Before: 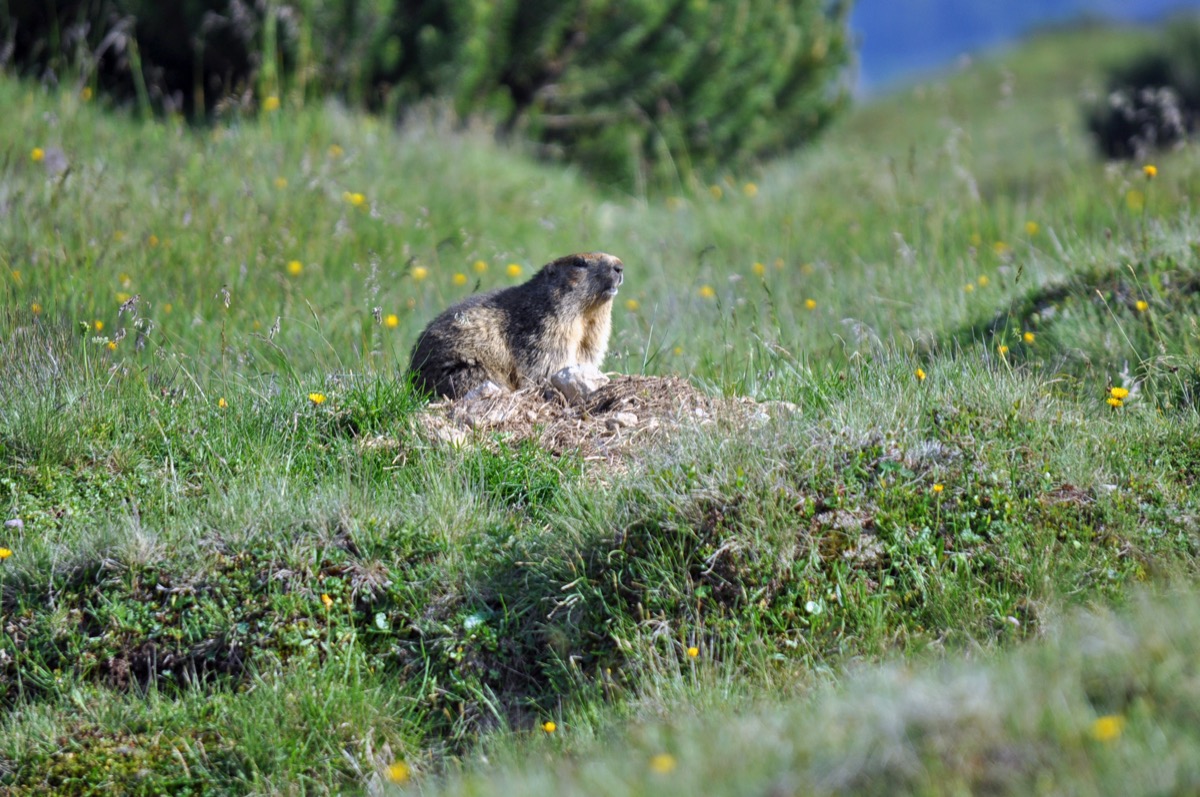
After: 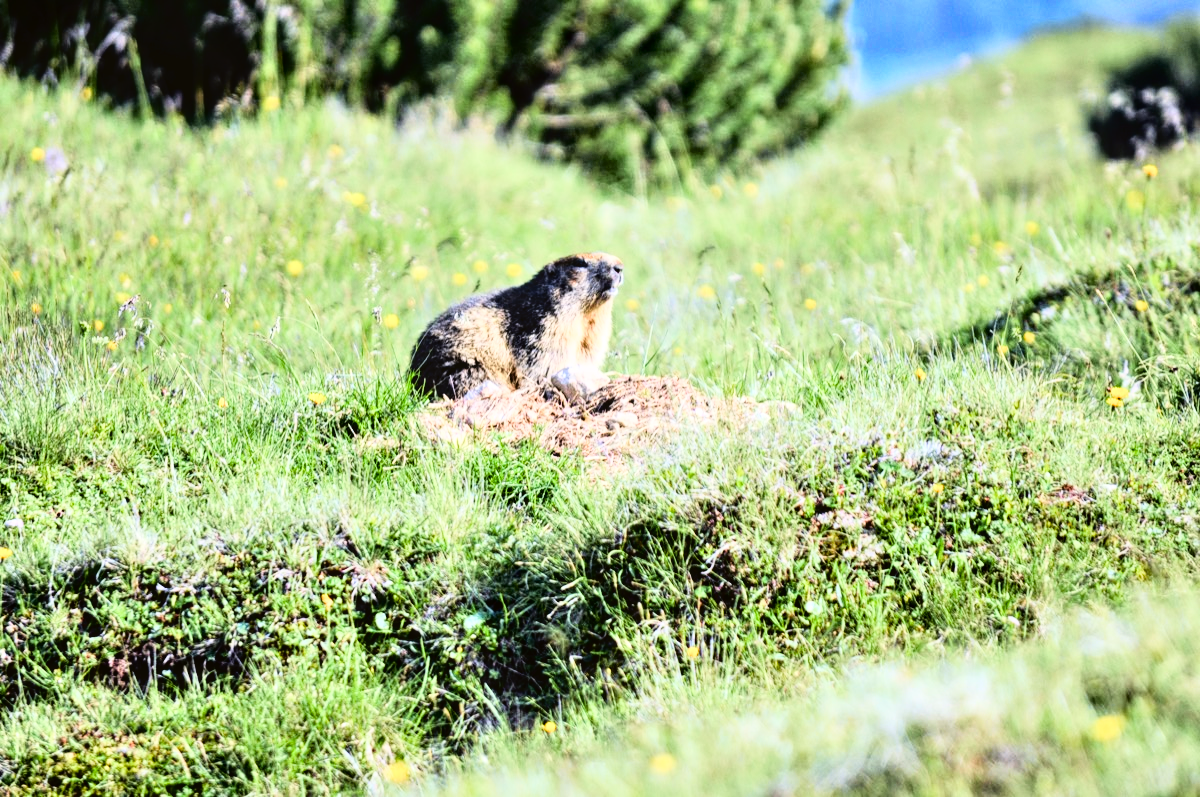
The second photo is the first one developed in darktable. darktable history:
tone curve: curves: ch0 [(0, 0.021) (0.049, 0.044) (0.152, 0.14) (0.328, 0.377) (0.473, 0.543) (0.641, 0.705) (0.868, 0.887) (1, 0.969)]; ch1 [(0, 0) (0.302, 0.331) (0.427, 0.433) (0.472, 0.47) (0.502, 0.503) (0.522, 0.526) (0.564, 0.591) (0.602, 0.632) (0.677, 0.701) (0.859, 0.885) (1, 1)]; ch2 [(0, 0) (0.33, 0.301) (0.447, 0.44) (0.487, 0.496) (0.502, 0.516) (0.535, 0.554) (0.565, 0.598) (0.618, 0.629) (1, 1)], color space Lab, independent channels, preserve colors none
local contrast: highlights 99%, shadows 86%, detail 160%, midtone range 0.2
color balance rgb: shadows lift › chroma 1%, shadows lift › hue 113°, highlights gain › chroma 0.2%, highlights gain › hue 333°, perceptual saturation grading › global saturation 20%, perceptual saturation grading › highlights -50%, perceptual saturation grading › shadows 25%, contrast -10%
rgb curve: curves: ch0 [(0, 0) (0.21, 0.15) (0.24, 0.21) (0.5, 0.75) (0.75, 0.96) (0.89, 0.99) (1, 1)]; ch1 [(0, 0.02) (0.21, 0.13) (0.25, 0.2) (0.5, 0.67) (0.75, 0.9) (0.89, 0.97) (1, 1)]; ch2 [(0, 0.02) (0.21, 0.13) (0.25, 0.2) (0.5, 0.67) (0.75, 0.9) (0.89, 0.97) (1, 1)], compensate middle gray true
contrast equalizer: octaves 7, y [[0.6 ×6], [0.55 ×6], [0 ×6], [0 ×6], [0 ×6]], mix 0.2
